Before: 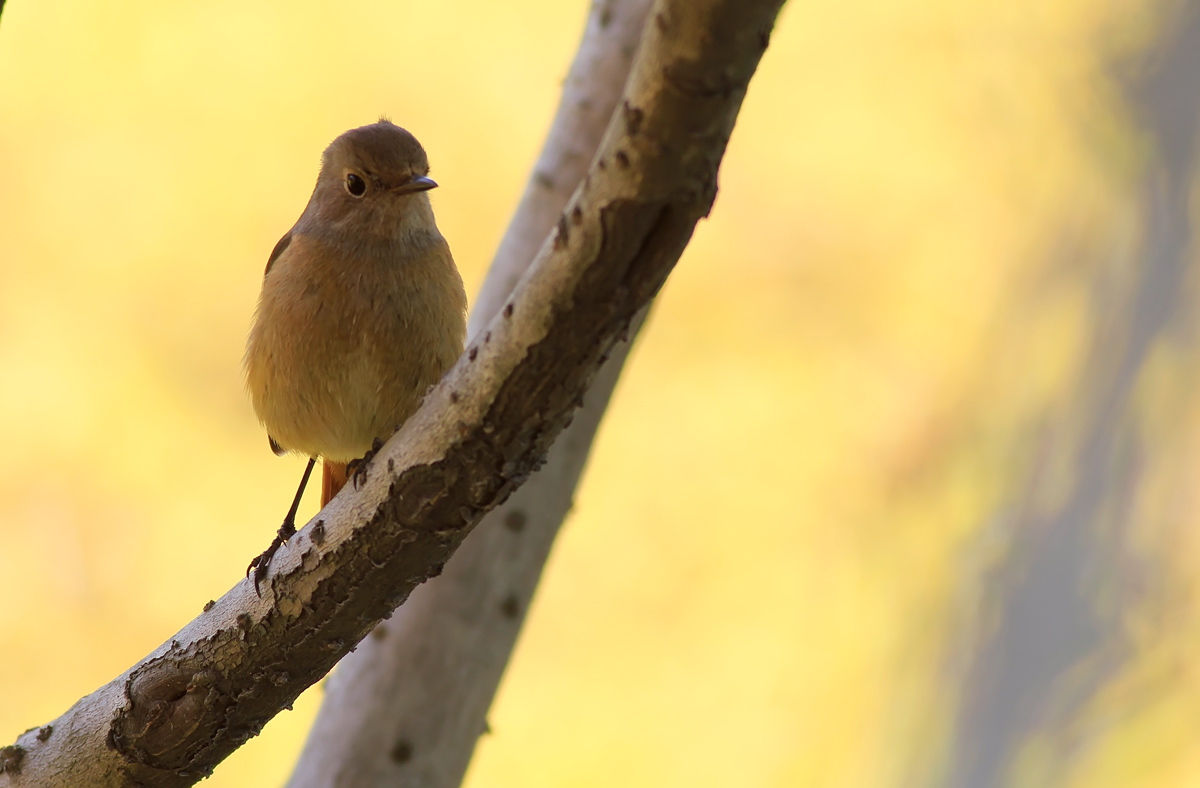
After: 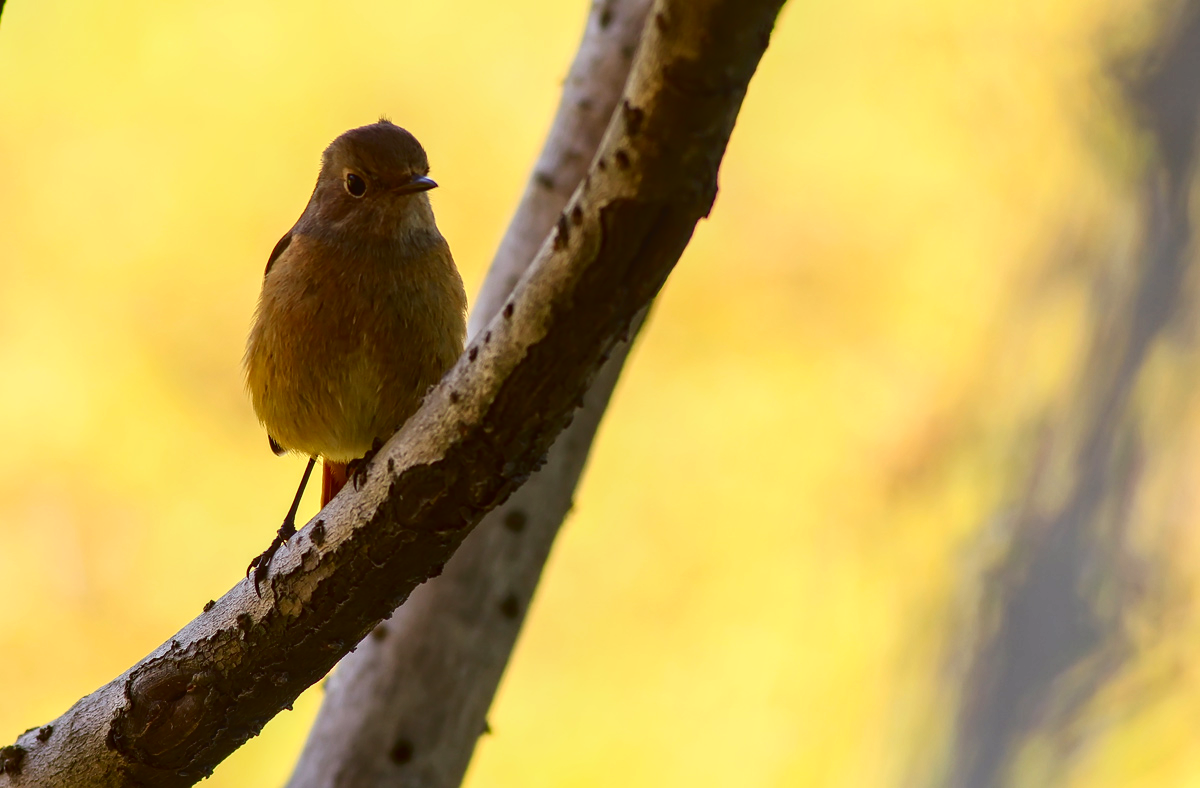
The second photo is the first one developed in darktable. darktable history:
contrast brightness saturation: contrast 0.222, brightness -0.194, saturation 0.23
local contrast: on, module defaults
